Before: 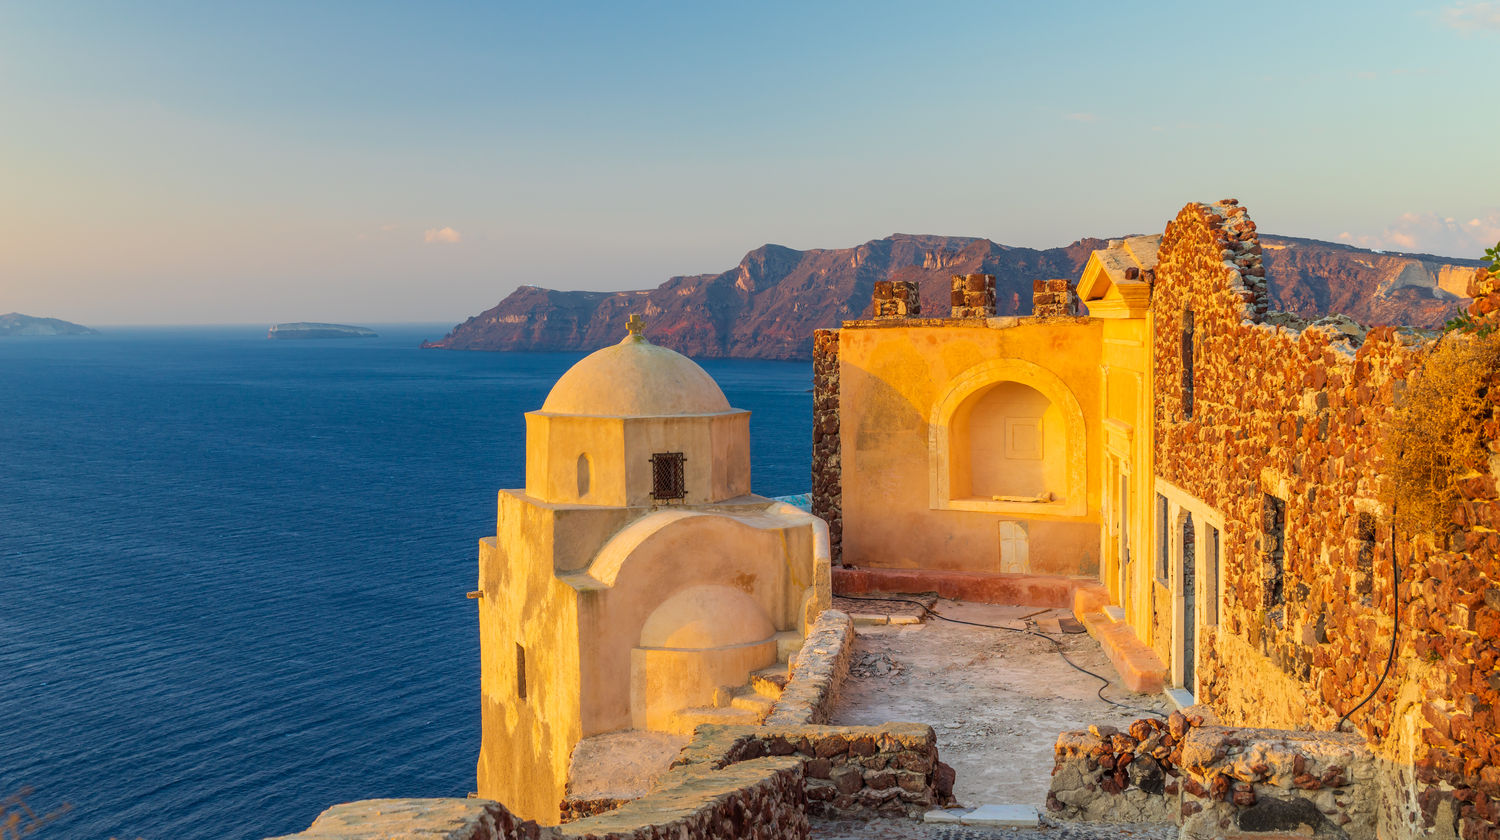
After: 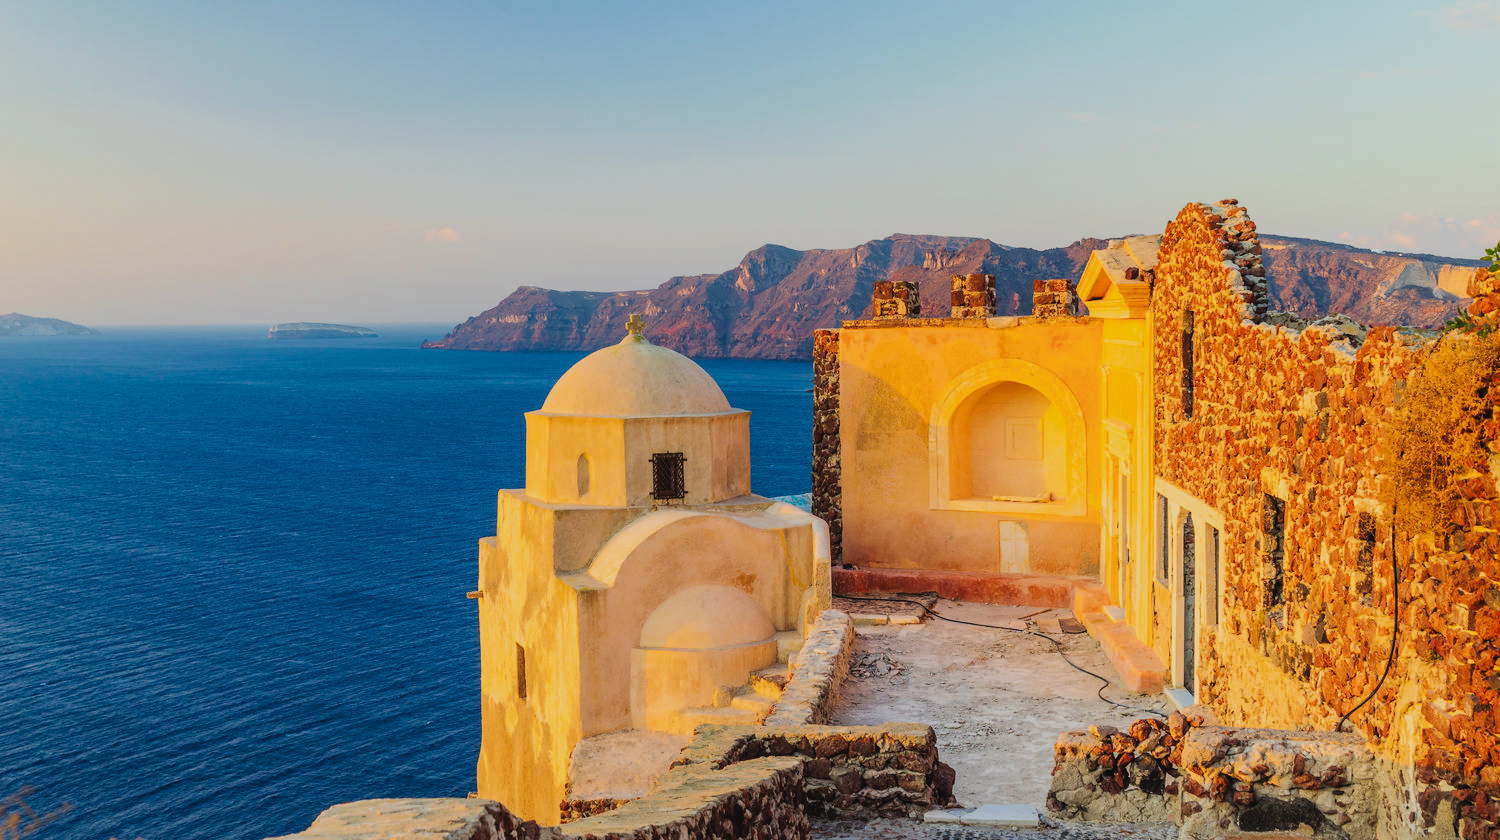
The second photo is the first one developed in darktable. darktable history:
tone curve: curves: ch0 [(0, 0.039) (0.104, 0.103) (0.273, 0.267) (0.448, 0.487) (0.704, 0.761) (0.886, 0.922) (0.994, 0.971)]; ch1 [(0, 0) (0.335, 0.298) (0.446, 0.413) (0.485, 0.487) (0.515, 0.503) (0.566, 0.563) (0.641, 0.655) (1, 1)]; ch2 [(0, 0) (0.314, 0.301) (0.421, 0.411) (0.502, 0.494) (0.528, 0.54) (0.557, 0.559) (0.612, 0.605) (0.722, 0.686) (1, 1)], preserve colors none
filmic rgb: black relative exposure -7.65 EV, white relative exposure 4.56 EV, threshold 3.02 EV, hardness 3.61, enable highlight reconstruction true
